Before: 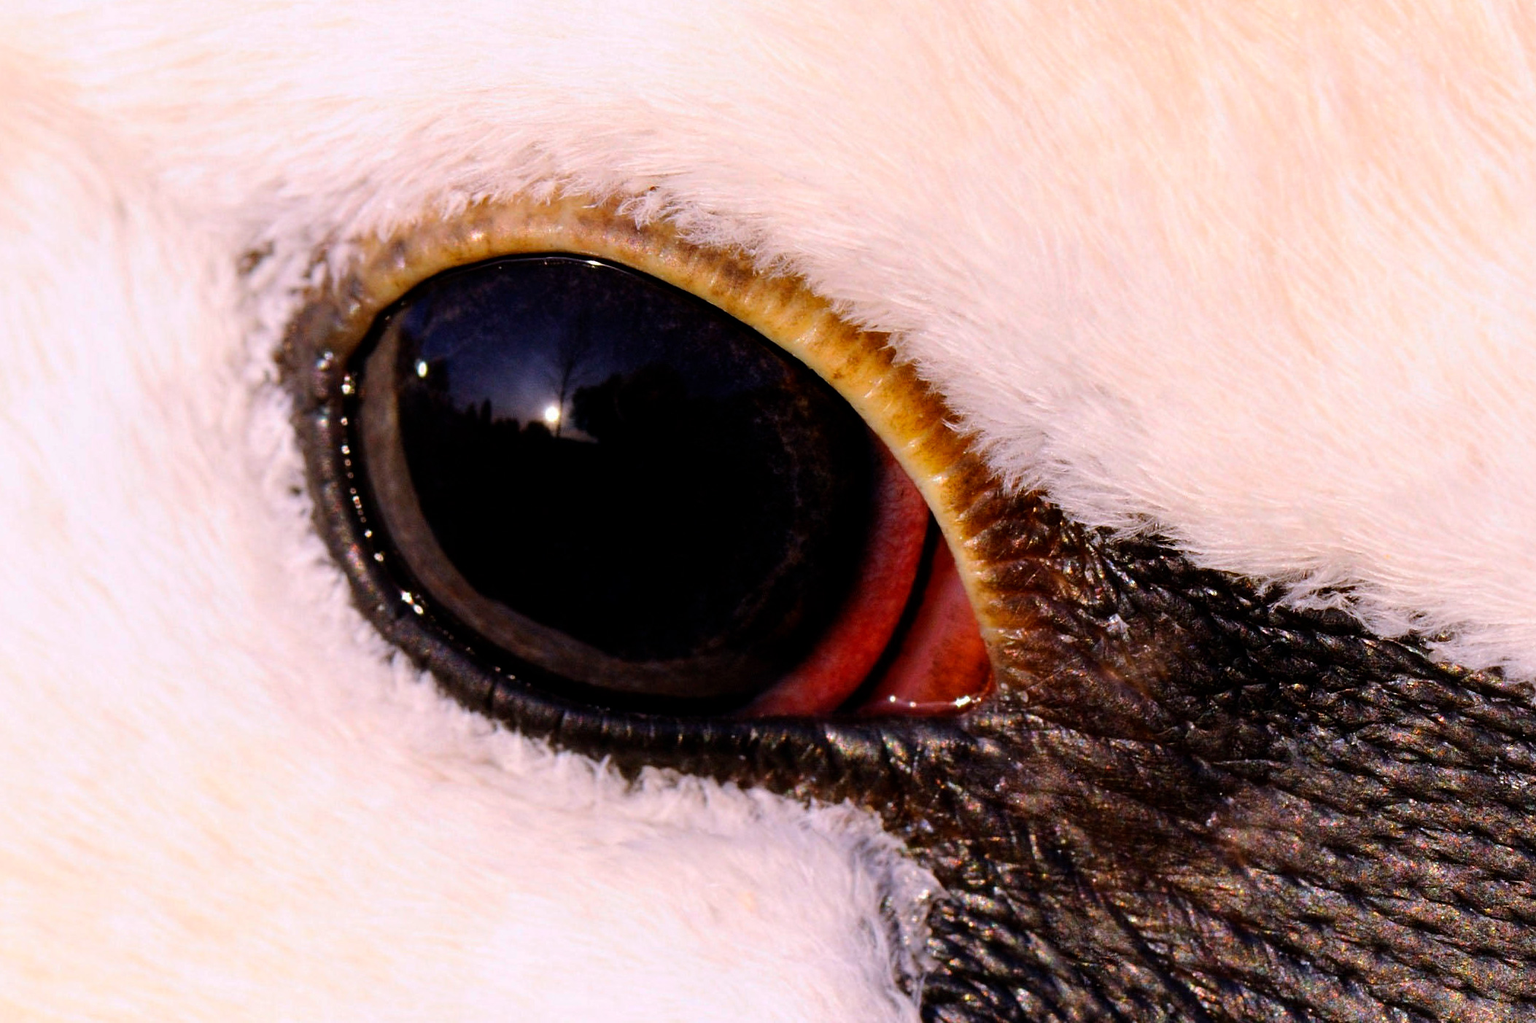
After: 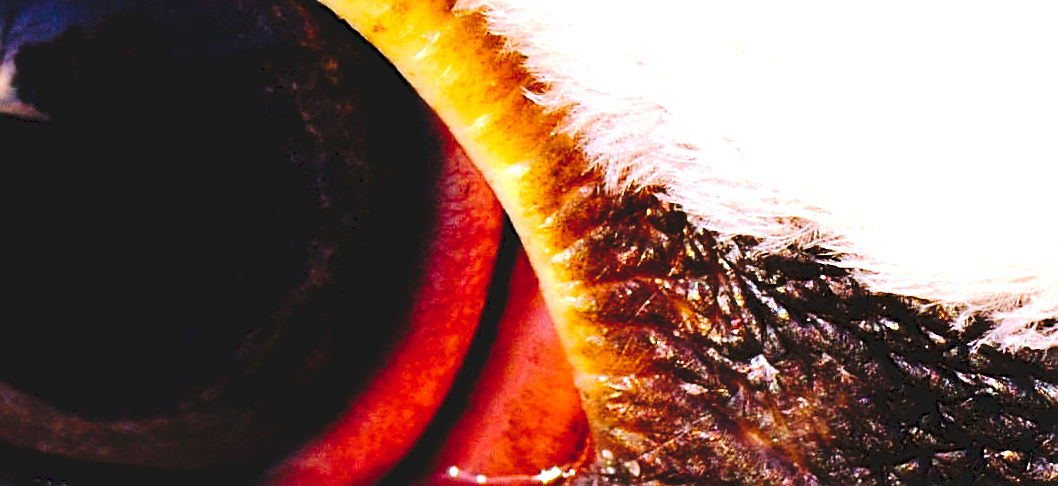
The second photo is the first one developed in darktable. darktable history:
tone curve: curves: ch0 [(0, 0) (0.003, 0.09) (0.011, 0.095) (0.025, 0.097) (0.044, 0.108) (0.069, 0.117) (0.1, 0.129) (0.136, 0.151) (0.177, 0.185) (0.224, 0.229) (0.277, 0.299) (0.335, 0.379) (0.399, 0.469) (0.468, 0.55) (0.543, 0.629) (0.623, 0.702) (0.709, 0.775) (0.801, 0.85) (0.898, 0.91) (1, 1)], preserve colors none
crop: left 36.607%, top 34.735%, right 13.146%, bottom 30.611%
sharpen: on, module defaults
color balance rgb: global vibrance 42.74%
white balance: red 1.009, blue 0.985
exposure: black level correction 0, exposure 1.2 EV, compensate highlight preservation false
